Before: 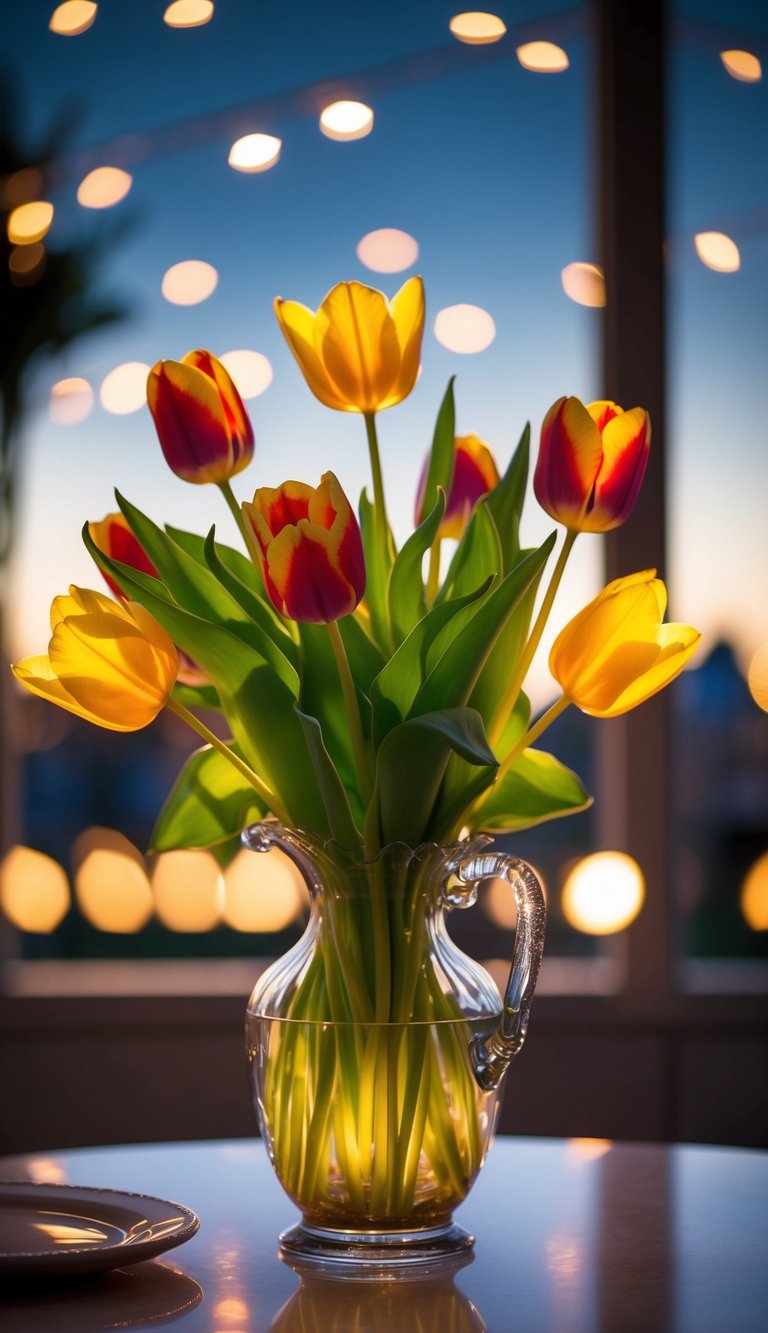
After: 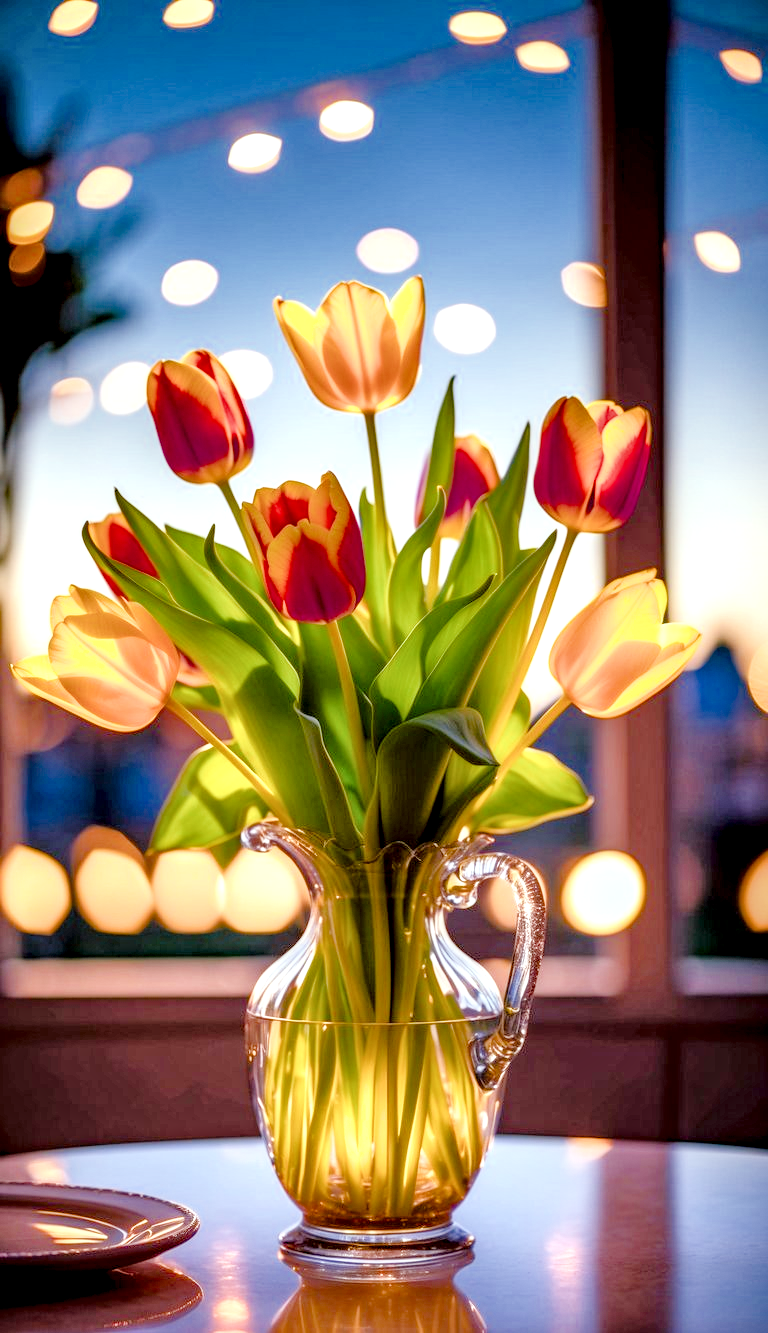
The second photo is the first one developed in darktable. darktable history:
rgb levels: mode RGB, independent channels, levels [[0, 0.474, 1], [0, 0.5, 1], [0, 0.5, 1]]
tone equalizer: -8 EV 0.001 EV, -7 EV -0.004 EV, -6 EV 0.009 EV, -5 EV 0.032 EV, -4 EV 0.276 EV, -3 EV 0.644 EV, -2 EV 0.584 EV, -1 EV 0.187 EV, +0 EV 0.024 EV
local contrast: highlights 20%, shadows 70%, detail 170%
exposure: black level correction 0, exposure 1.35 EV, compensate exposure bias true, compensate highlight preservation false
haze removal: compatibility mode true, adaptive false
color balance rgb: perceptual saturation grading › global saturation 20%, perceptual saturation grading › highlights -25%, perceptual saturation grading › shadows 50%
filmic rgb: black relative exposure -7.65 EV, white relative exposure 4.56 EV, hardness 3.61
